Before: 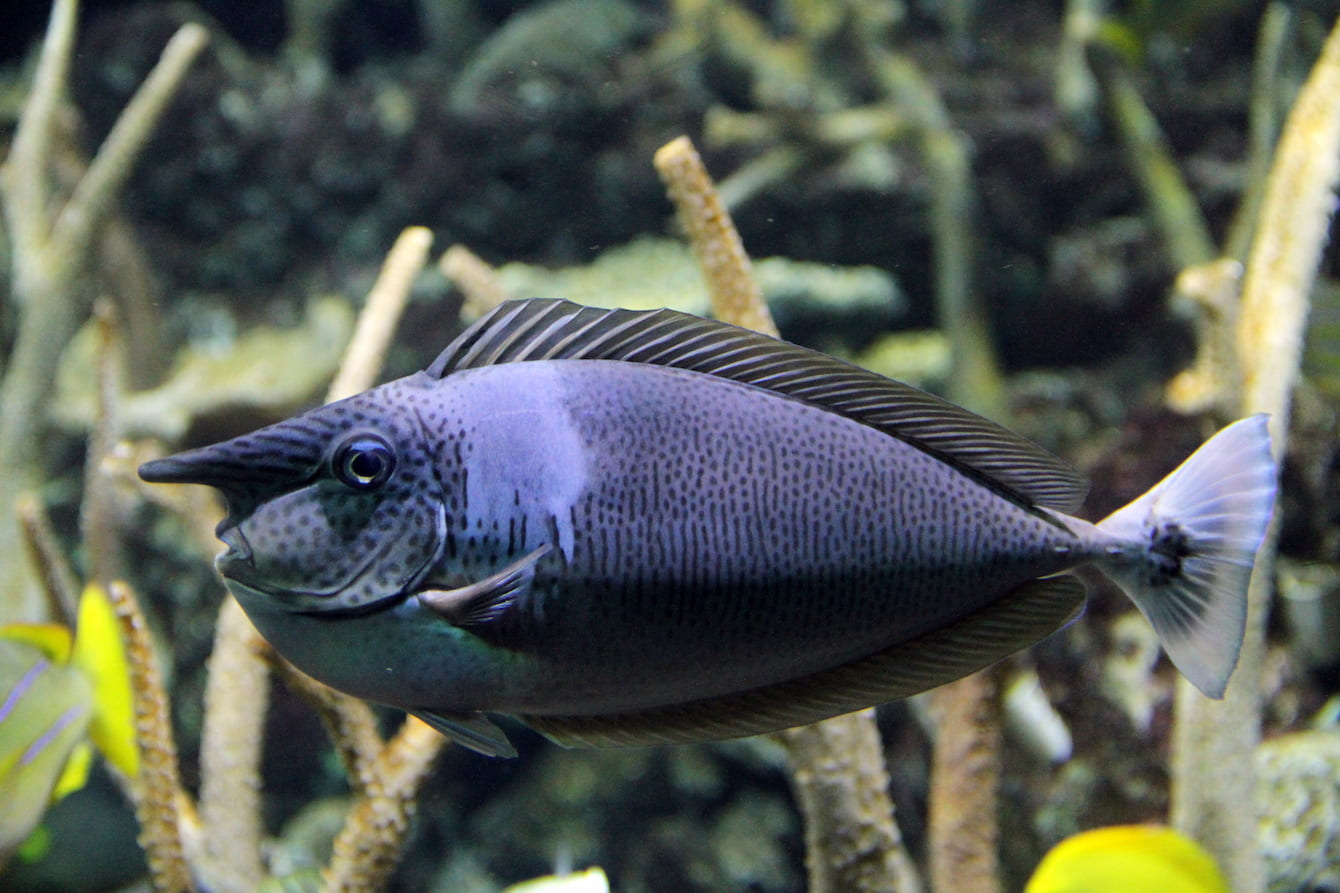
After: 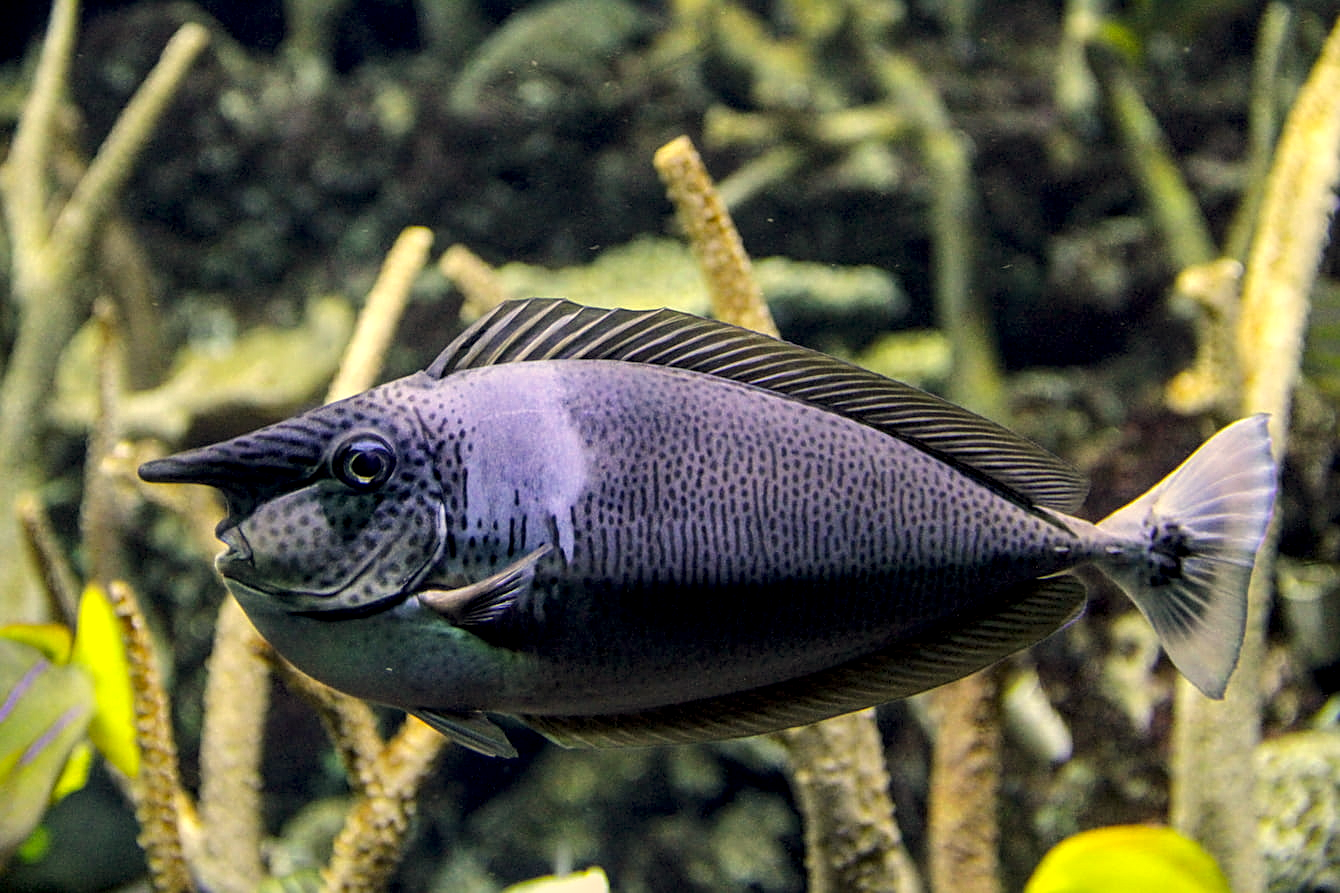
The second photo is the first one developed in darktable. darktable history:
color correction: highlights a* 2.4, highlights b* 23.09
sharpen: on, module defaults
local contrast: highlights 21%, detail 150%
